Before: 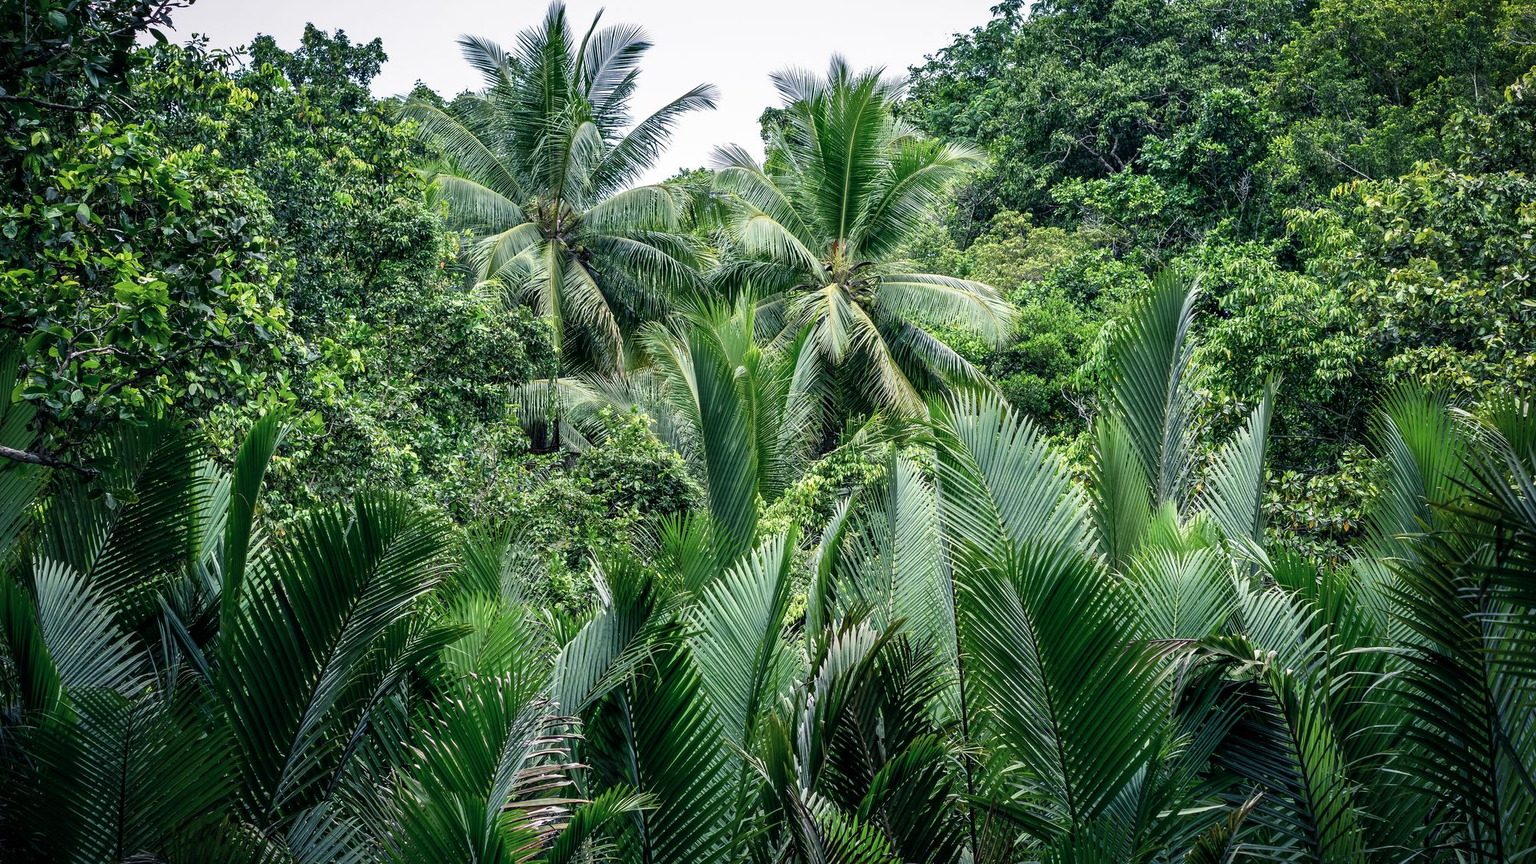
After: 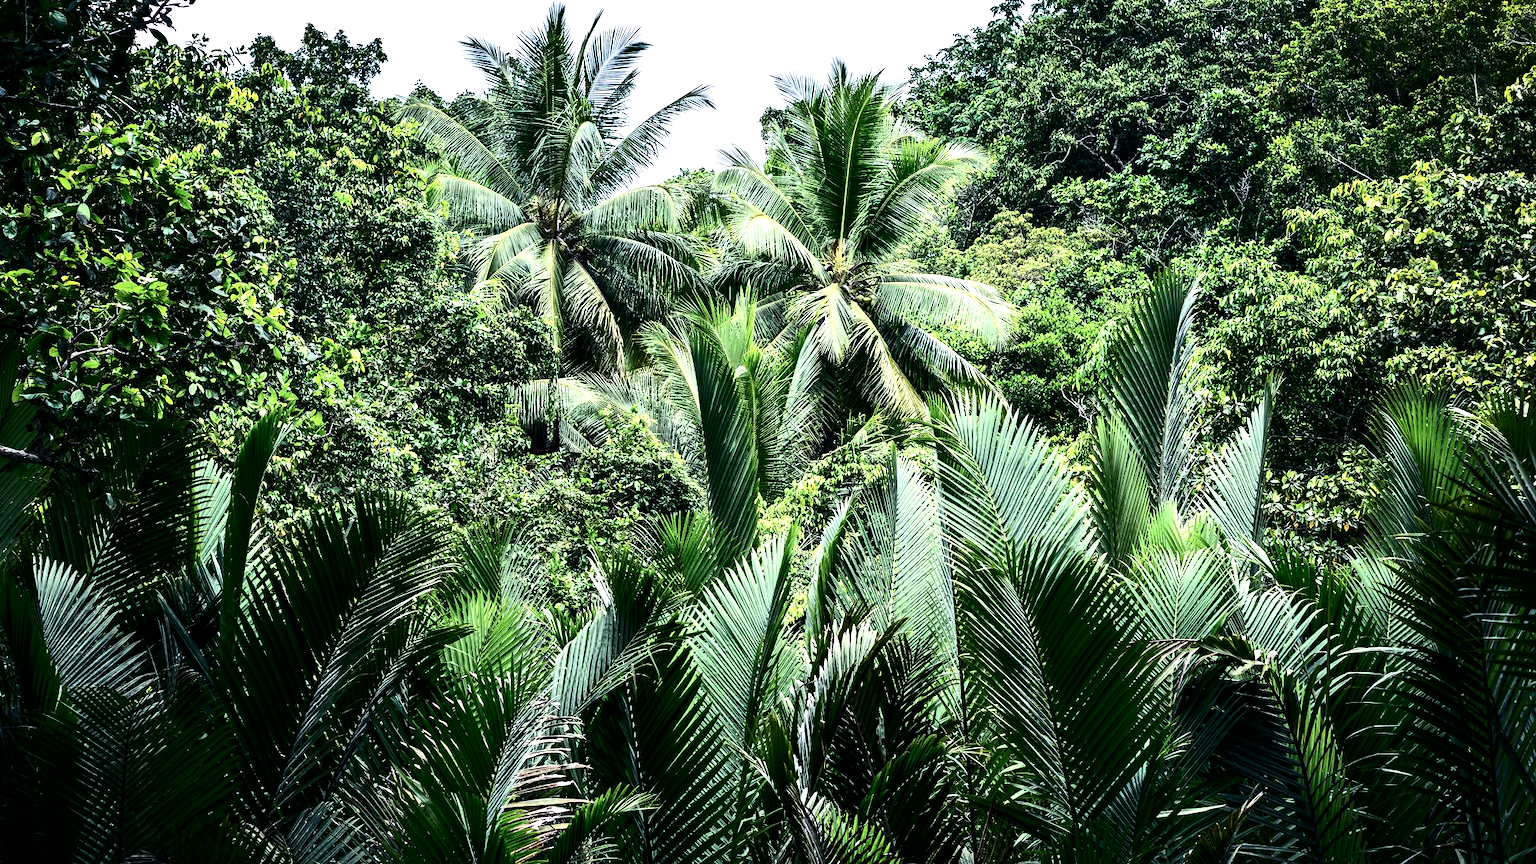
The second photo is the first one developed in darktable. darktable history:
tone equalizer: -8 EV -1.08 EV, -7 EV -1.01 EV, -6 EV -0.867 EV, -5 EV -0.578 EV, -3 EV 0.578 EV, -2 EV 0.867 EV, -1 EV 1.01 EV, +0 EV 1.08 EV, edges refinement/feathering 500, mask exposure compensation -1.57 EV, preserve details no
contrast brightness saturation: contrast 0.28
